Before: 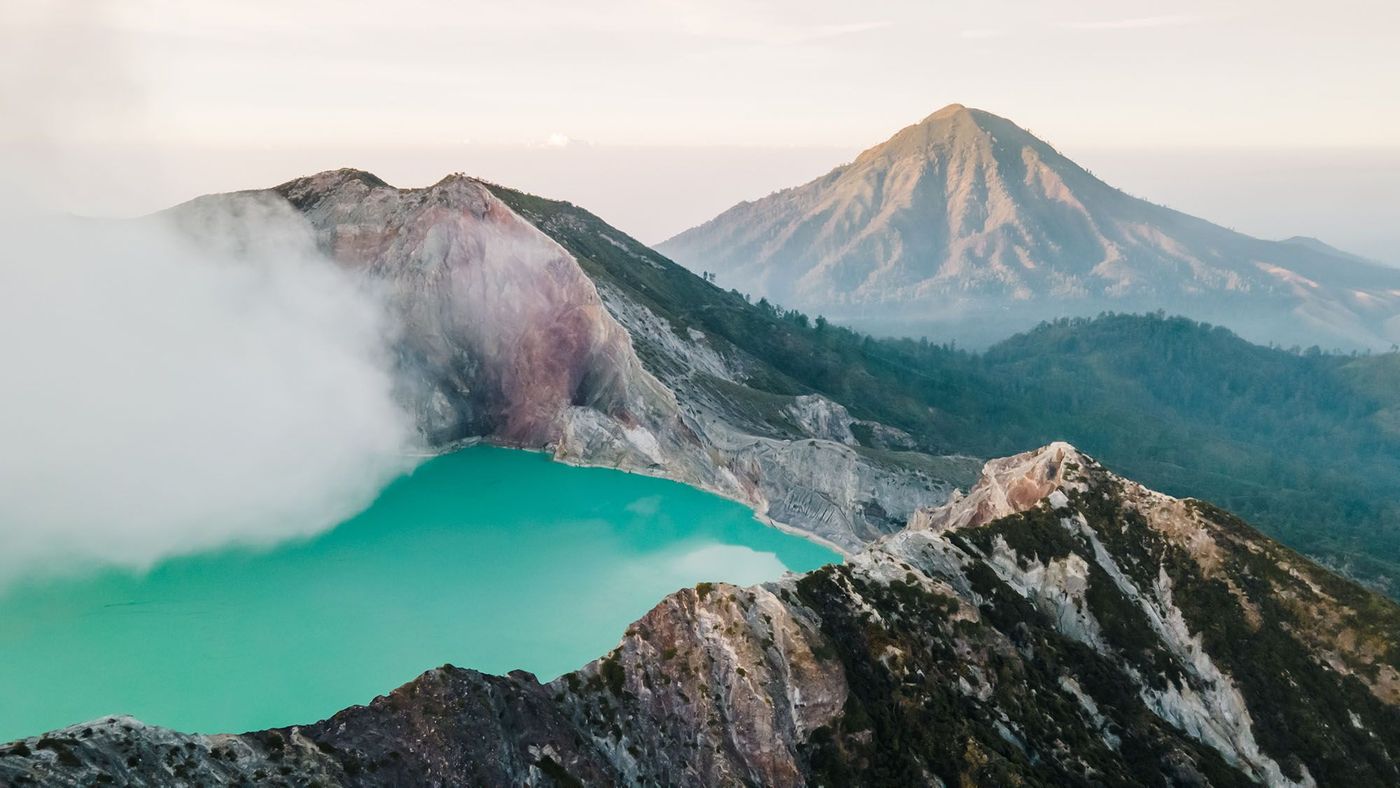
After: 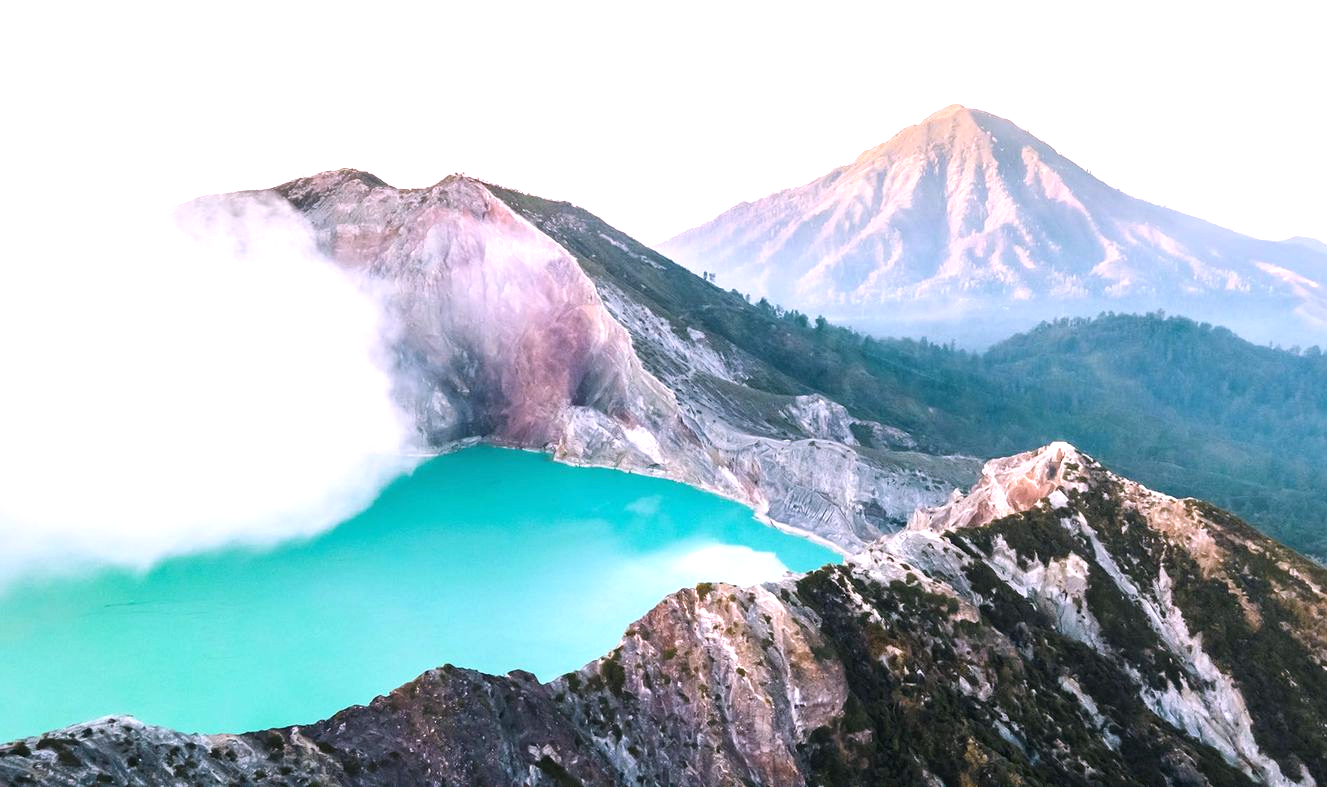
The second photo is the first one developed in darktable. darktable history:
white balance: red 1.066, blue 1.119
exposure: black level correction 0, exposure 0.9 EV, compensate highlight preservation false
crop and rotate: right 5.167%
